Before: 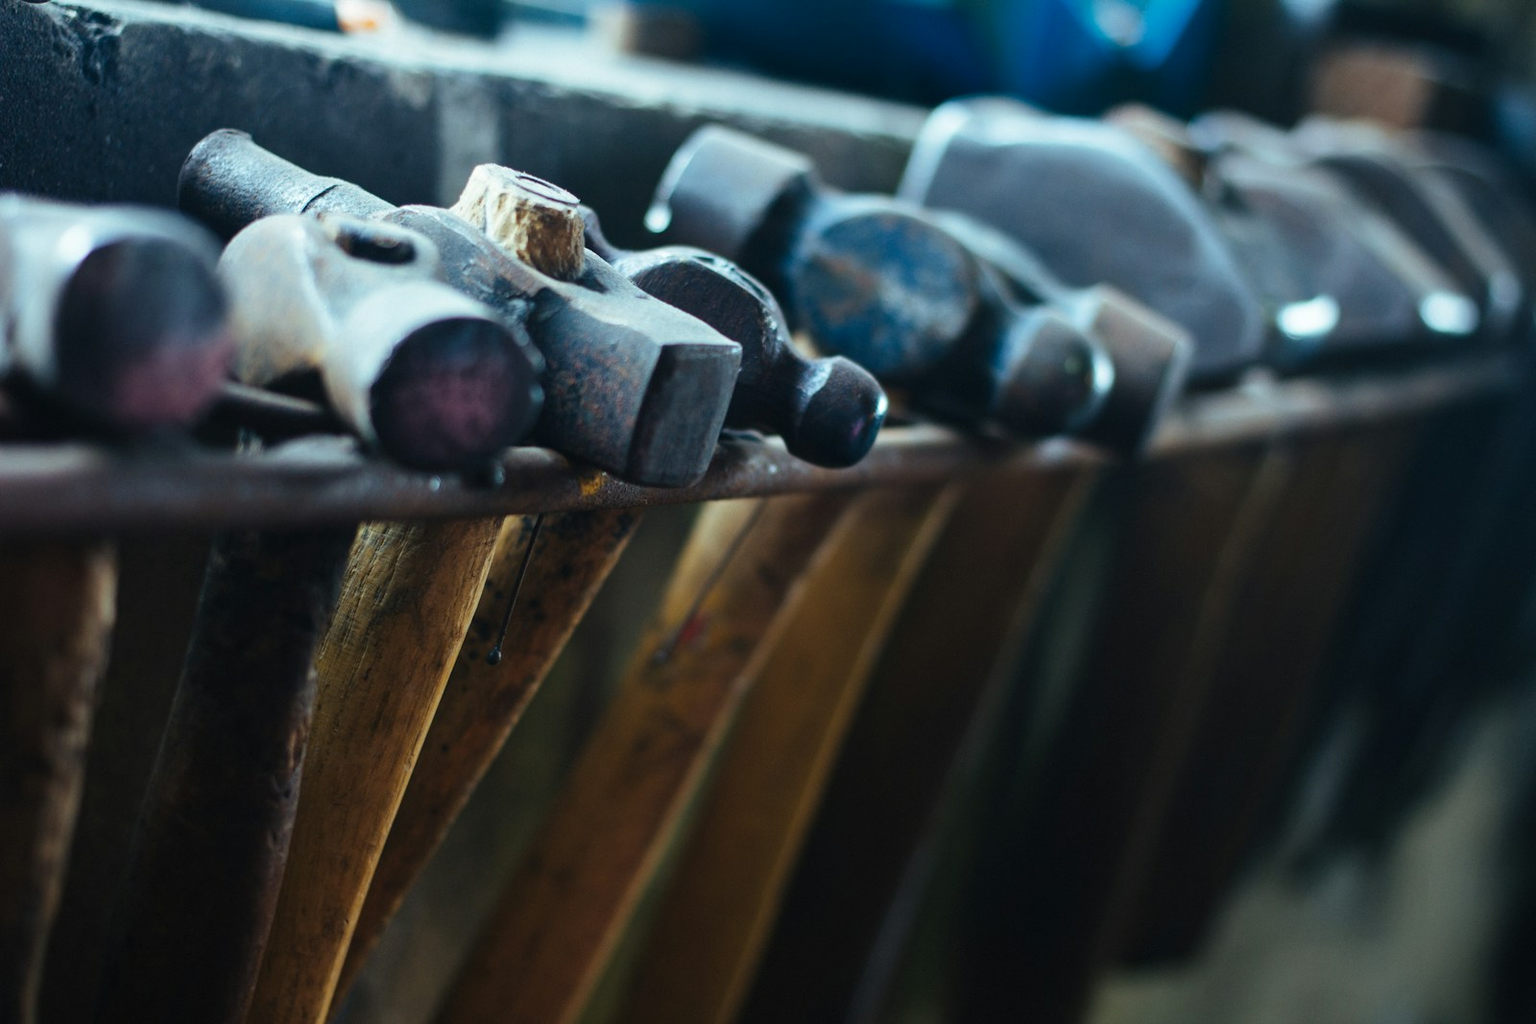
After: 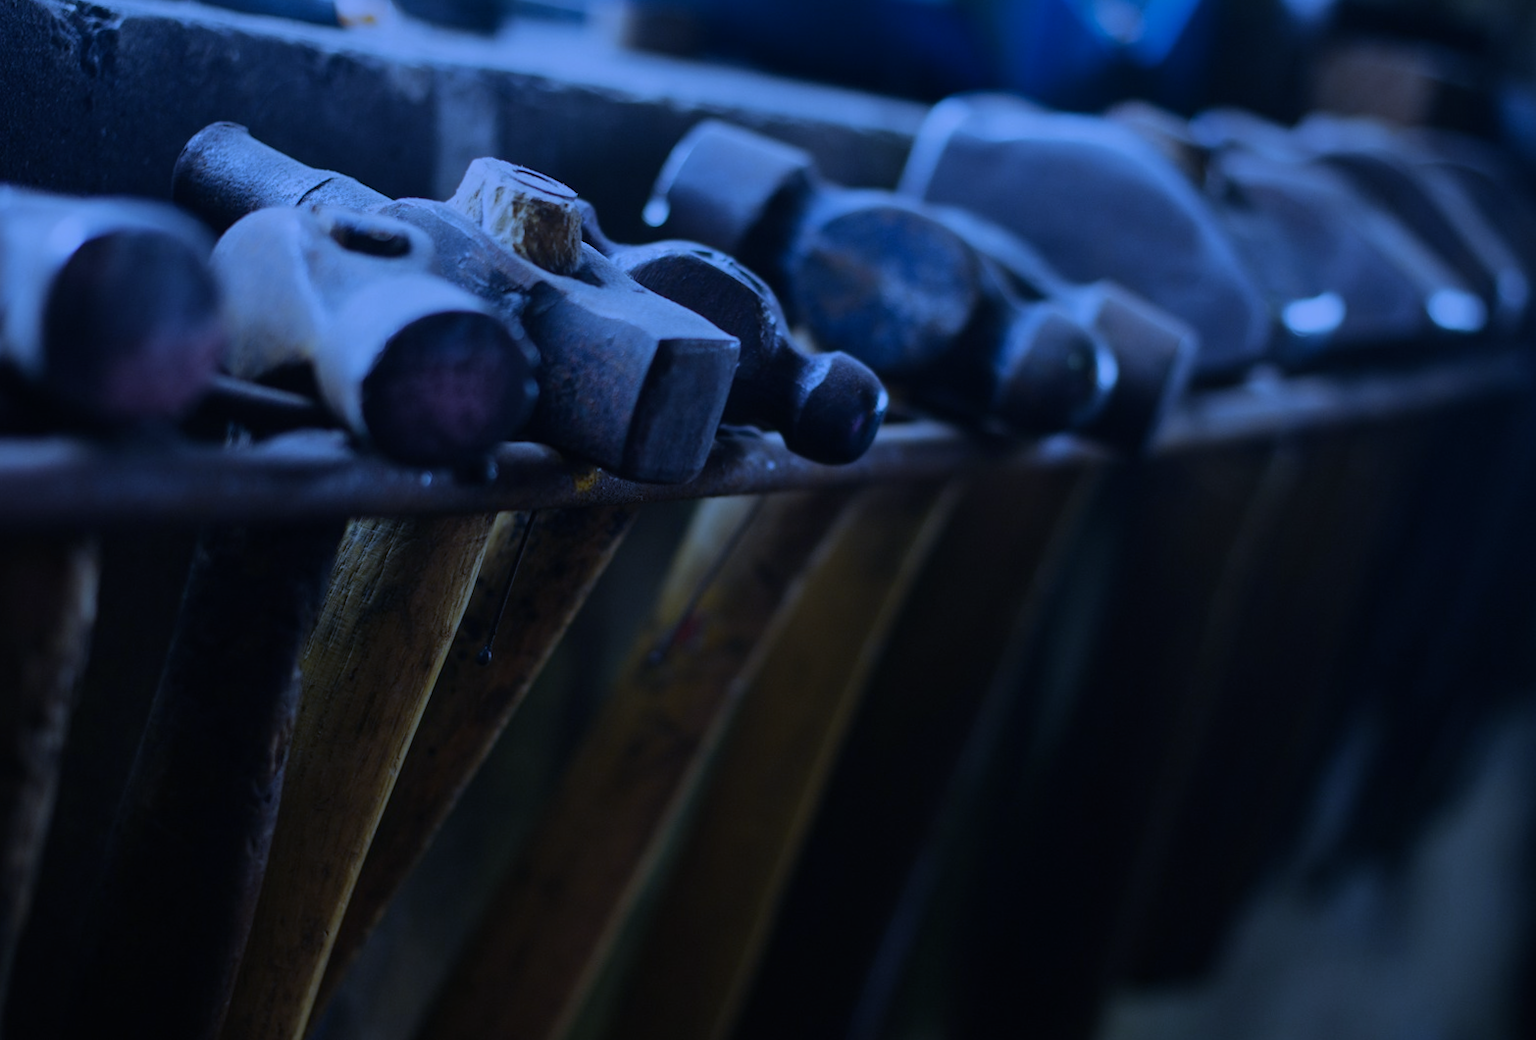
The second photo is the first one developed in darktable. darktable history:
rotate and perspective: rotation 0.226°, lens shift (vertical) -0.042, crop left 0.023, crop right 0.982, crop top 0.006, crop bottom 0.994
exposure: exposure -1.468 EV, compensate highlight preservation false
white balance: red 0.766, blue 1.537
